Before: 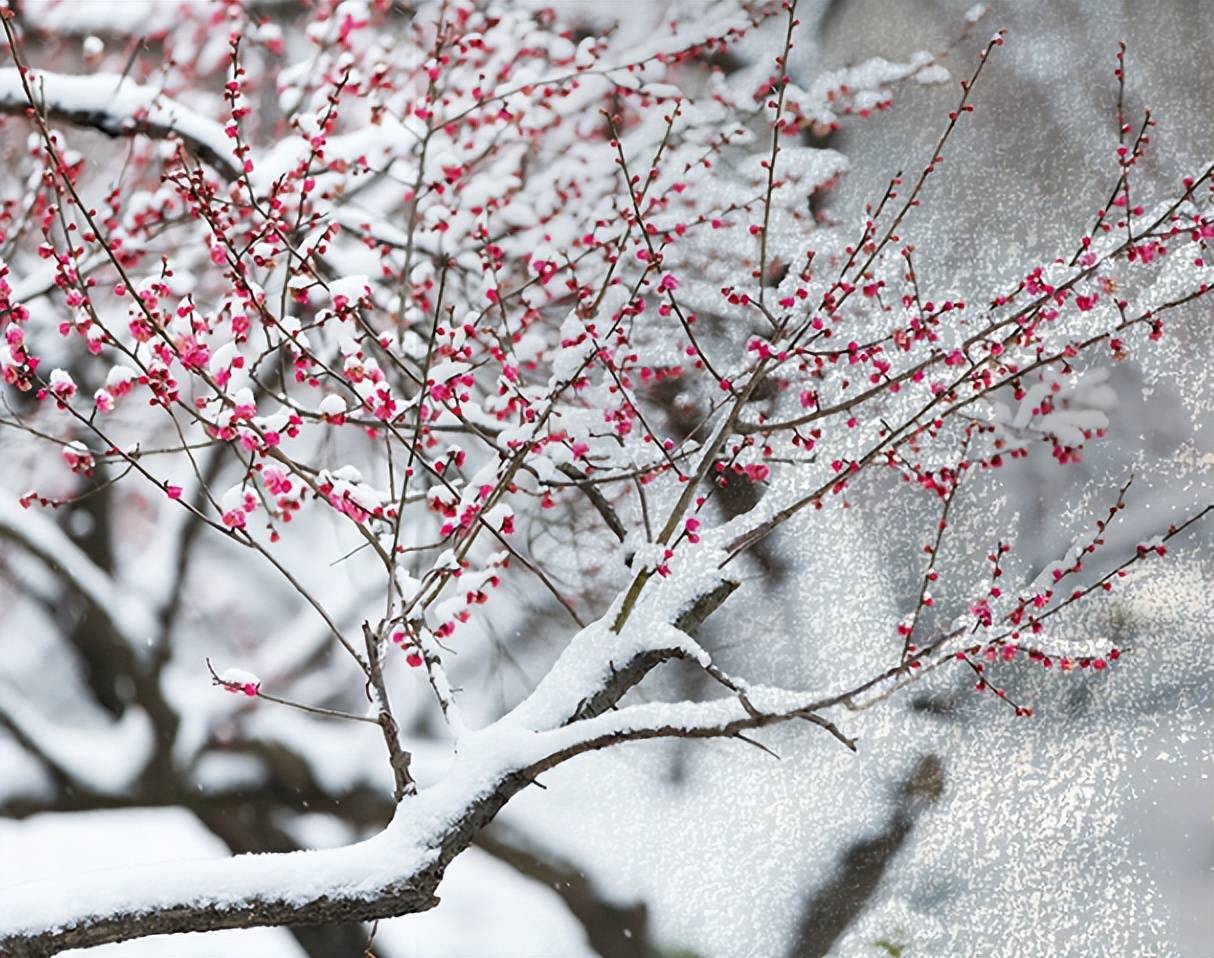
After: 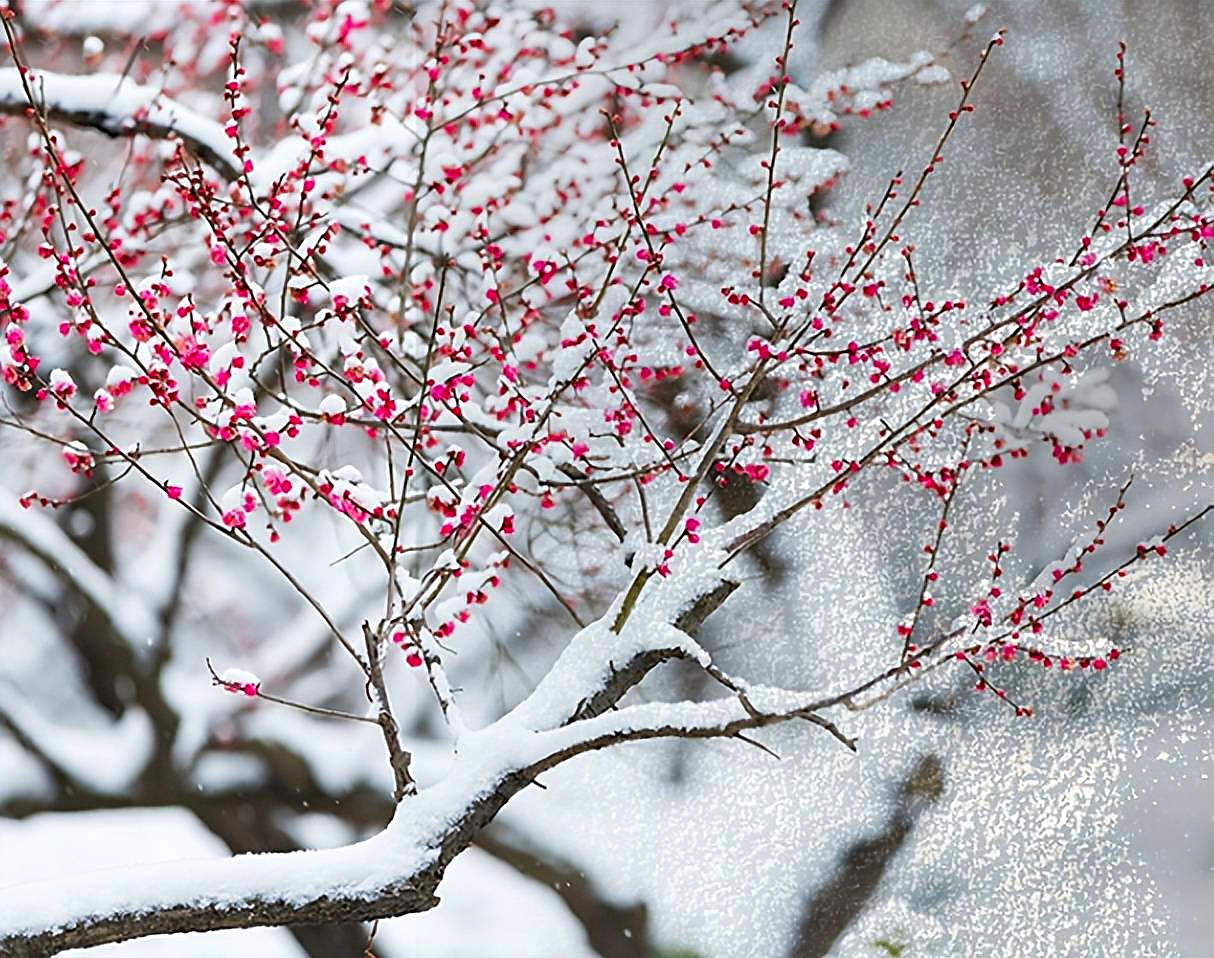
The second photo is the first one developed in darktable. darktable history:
color correction: highlights b* -0.014, saturation 1.33
sharpen: on, module defaults
tone equalizer: edges refinement/feathering 500, mask exposure compensation -1.57 EV, preserve details no
